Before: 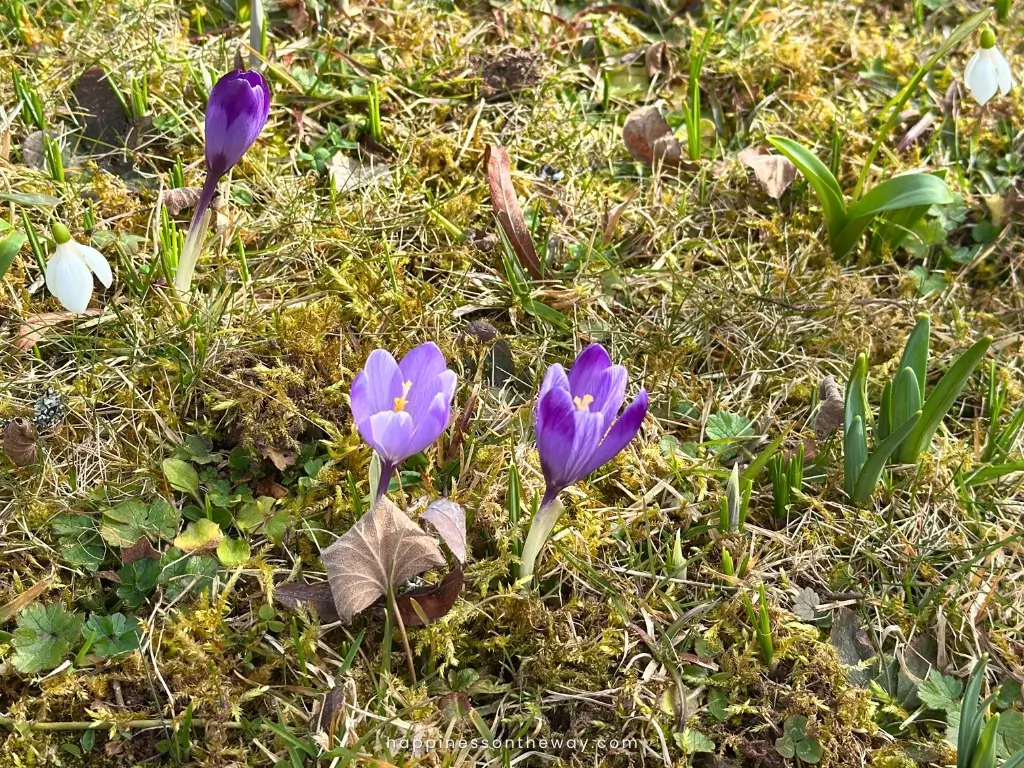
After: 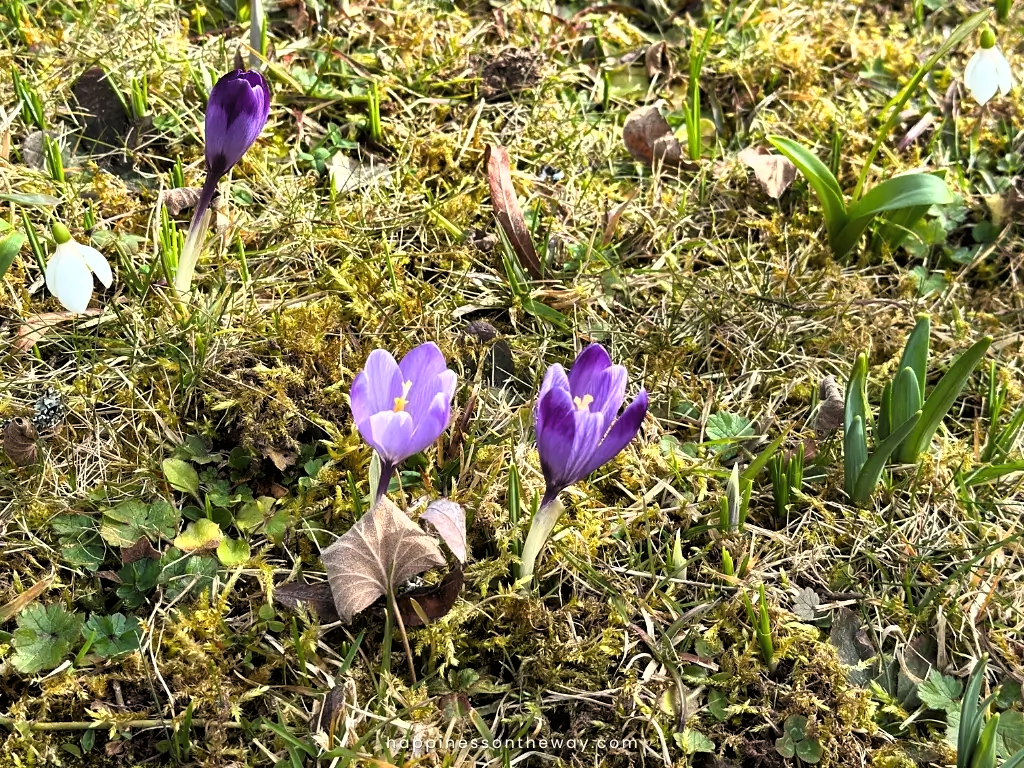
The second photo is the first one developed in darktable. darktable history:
tone curve: curves: ch0 [(0, 0) (0.003, 0) (0.011, 0.001) (0.025, 0.003) (0.044, 0.004) (0.069, 0.007) (0.1, 0.01) (0.136, 0.033) (0.177, 0.082) (0.224, 0.141) (0.277, 0.208) (0.335, 0.282) (0.399, 0.363) (0.468, 0.451) (0.543, 0.545) (0.623, 0.647) (0.709, 0.756) (0.801, 0.87) (0.898, 0.972) (1, 1)], color space Lab, linked channels, preserve colors none
